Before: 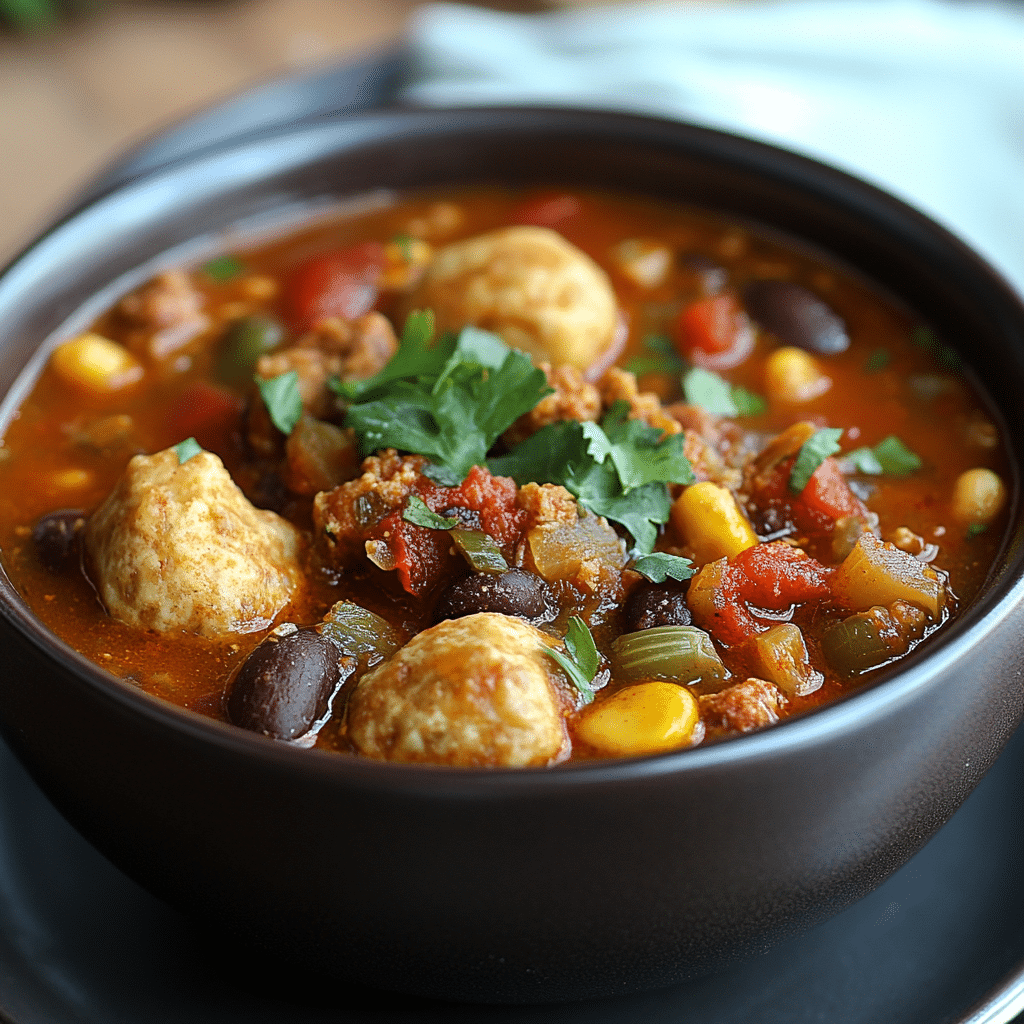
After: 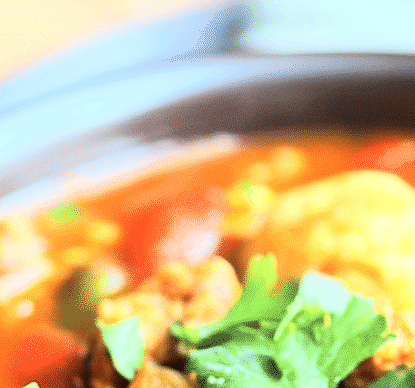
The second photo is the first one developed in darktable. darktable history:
crop: left 15.452%, top 5.459%, right 43.956%, bottom 56.62%
tone curve: curves: ch0 [(0, 0) (0.417, 0.851) (1, 1)]
contrast brightness saturation: saturation -0.05
